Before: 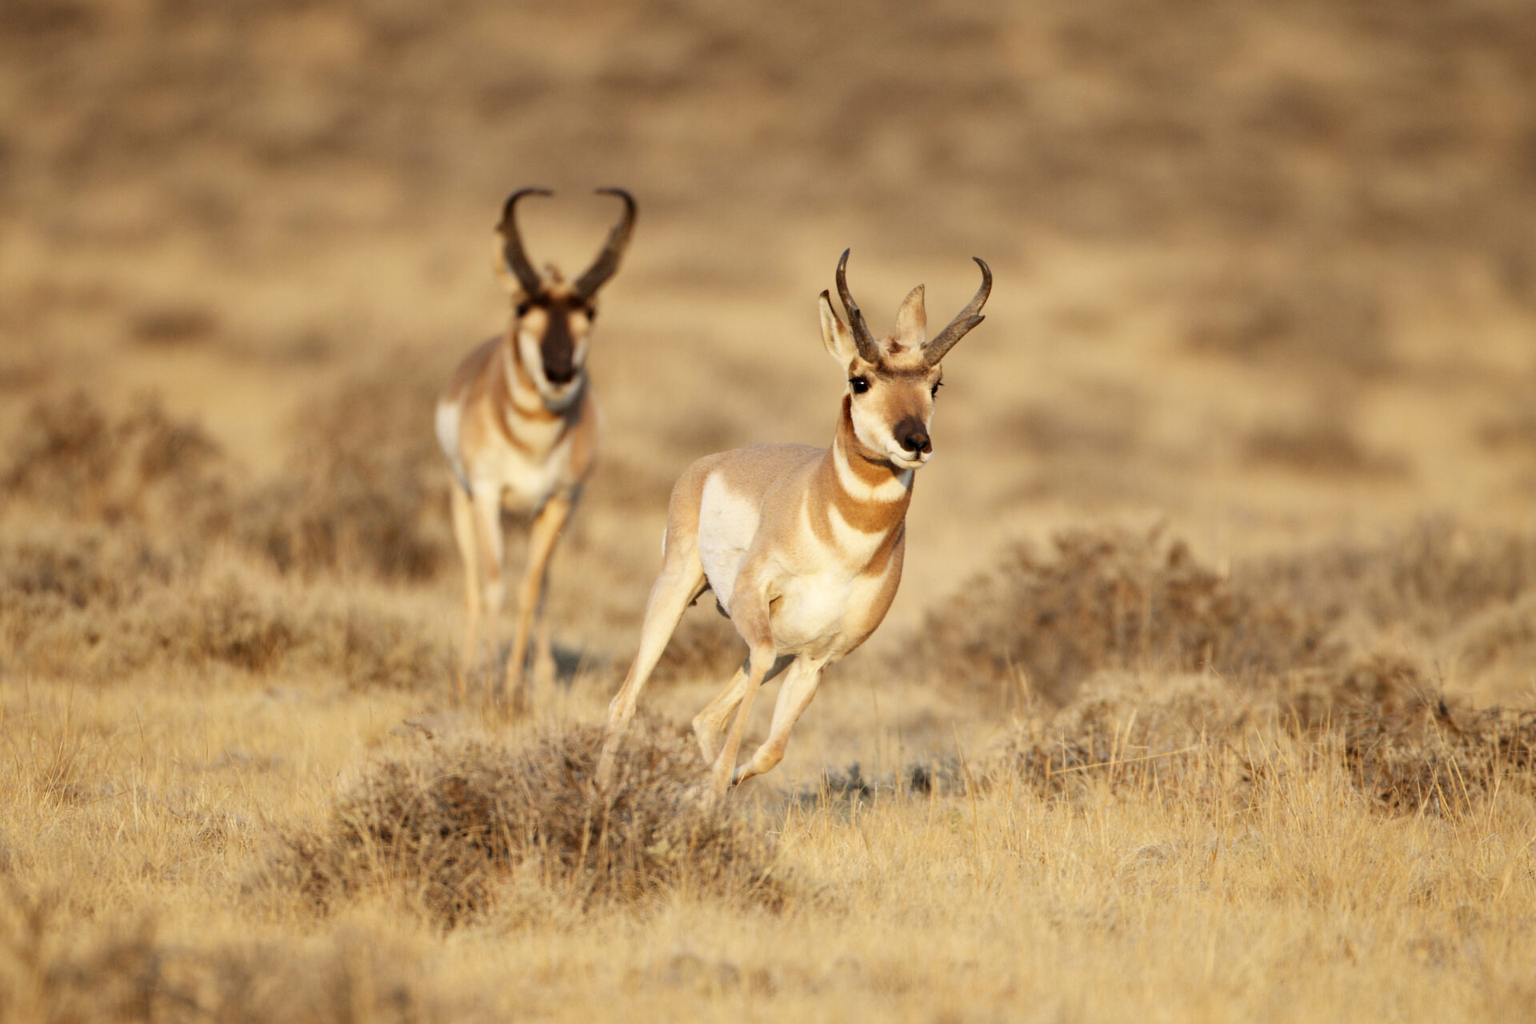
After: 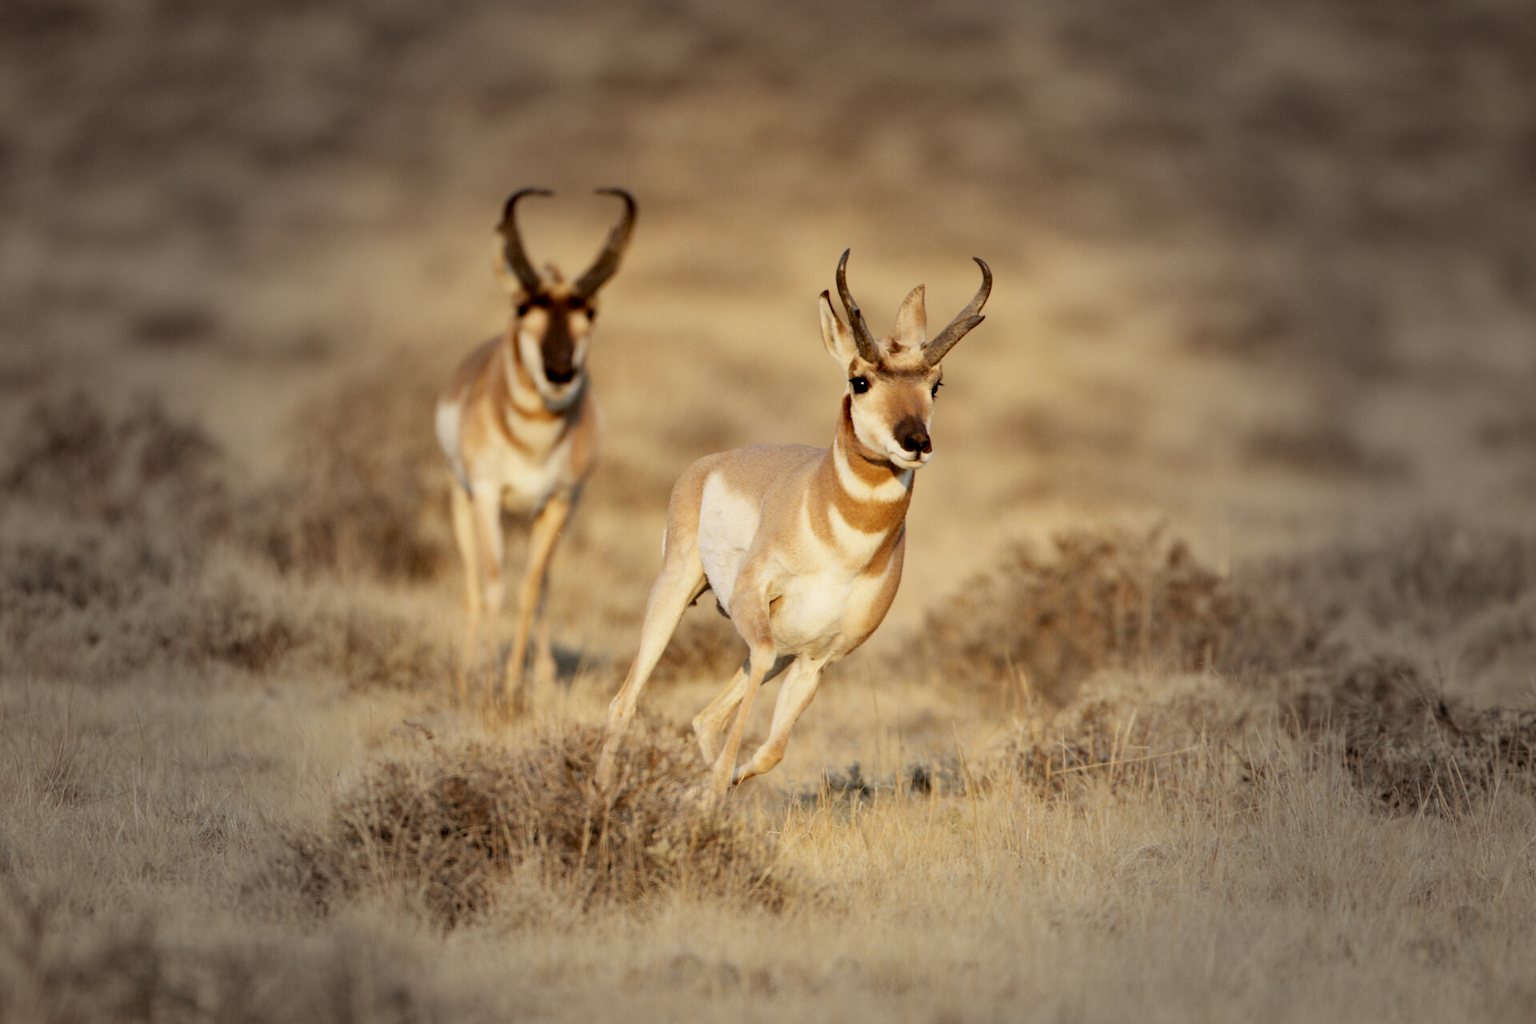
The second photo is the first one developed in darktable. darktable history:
exposure: black level correction 0.009, exposure -0.159 EV, compensate highlight preservation false
vignetting: fall-off start 40%, fall-off radius 40%
